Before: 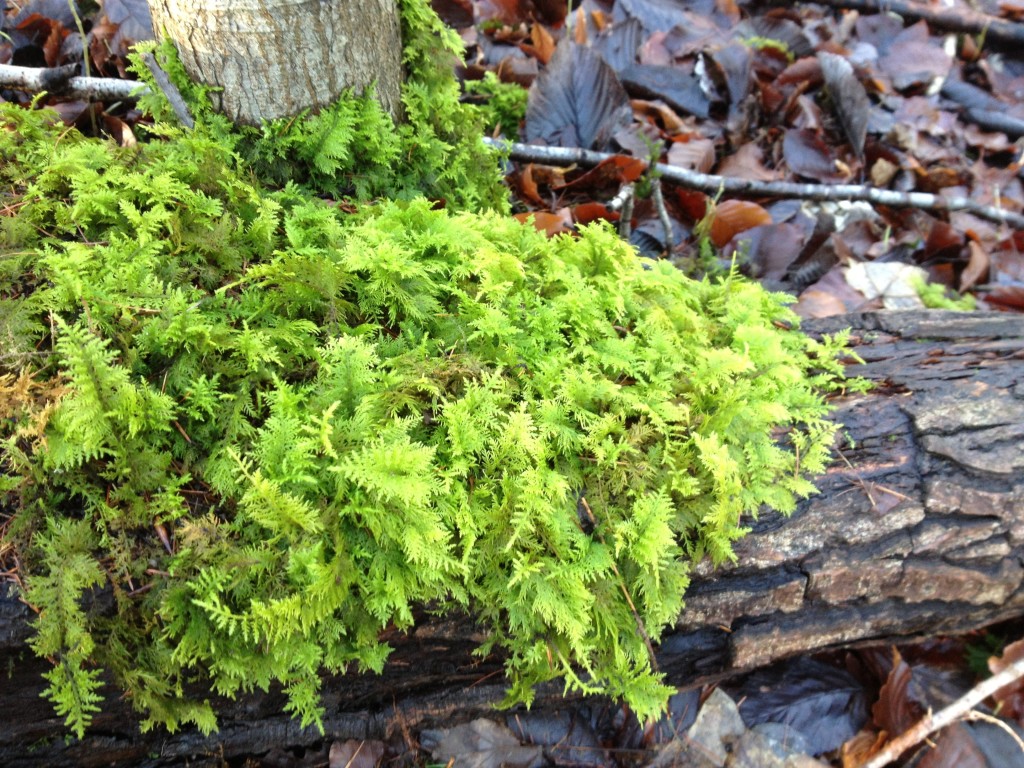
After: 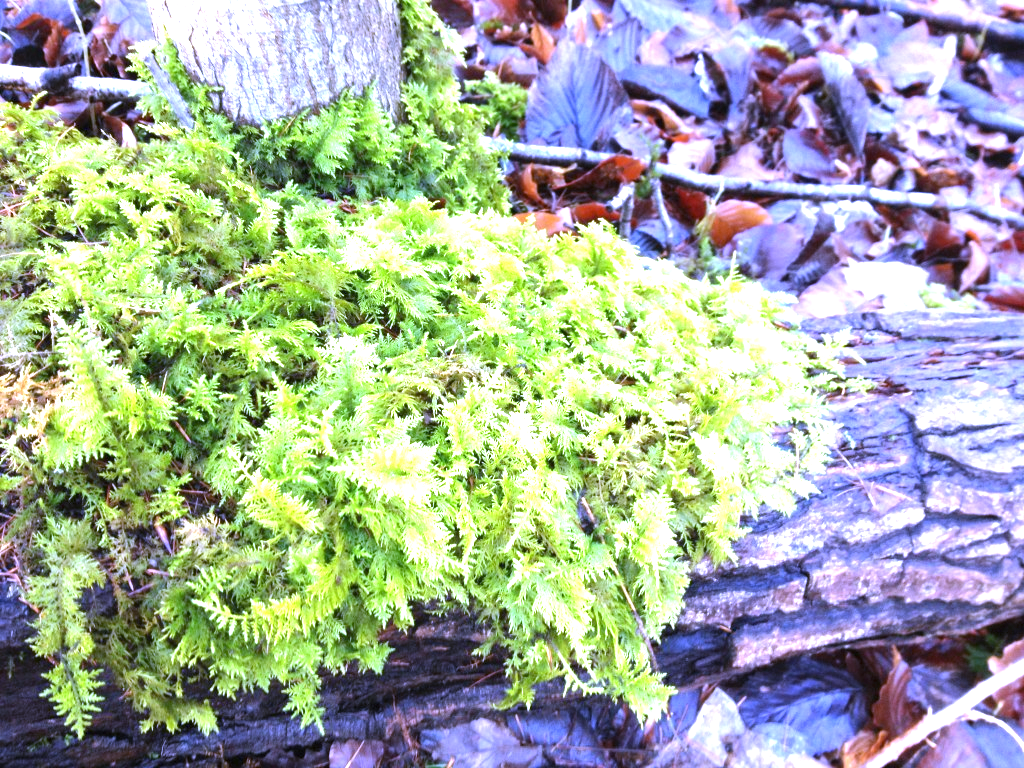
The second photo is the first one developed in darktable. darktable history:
exposure: black level correction 0, exposure 1.2 EV, compensate exposure bias true, compensate highlight preservation false
white balance: red 0.98, blue 1.61
